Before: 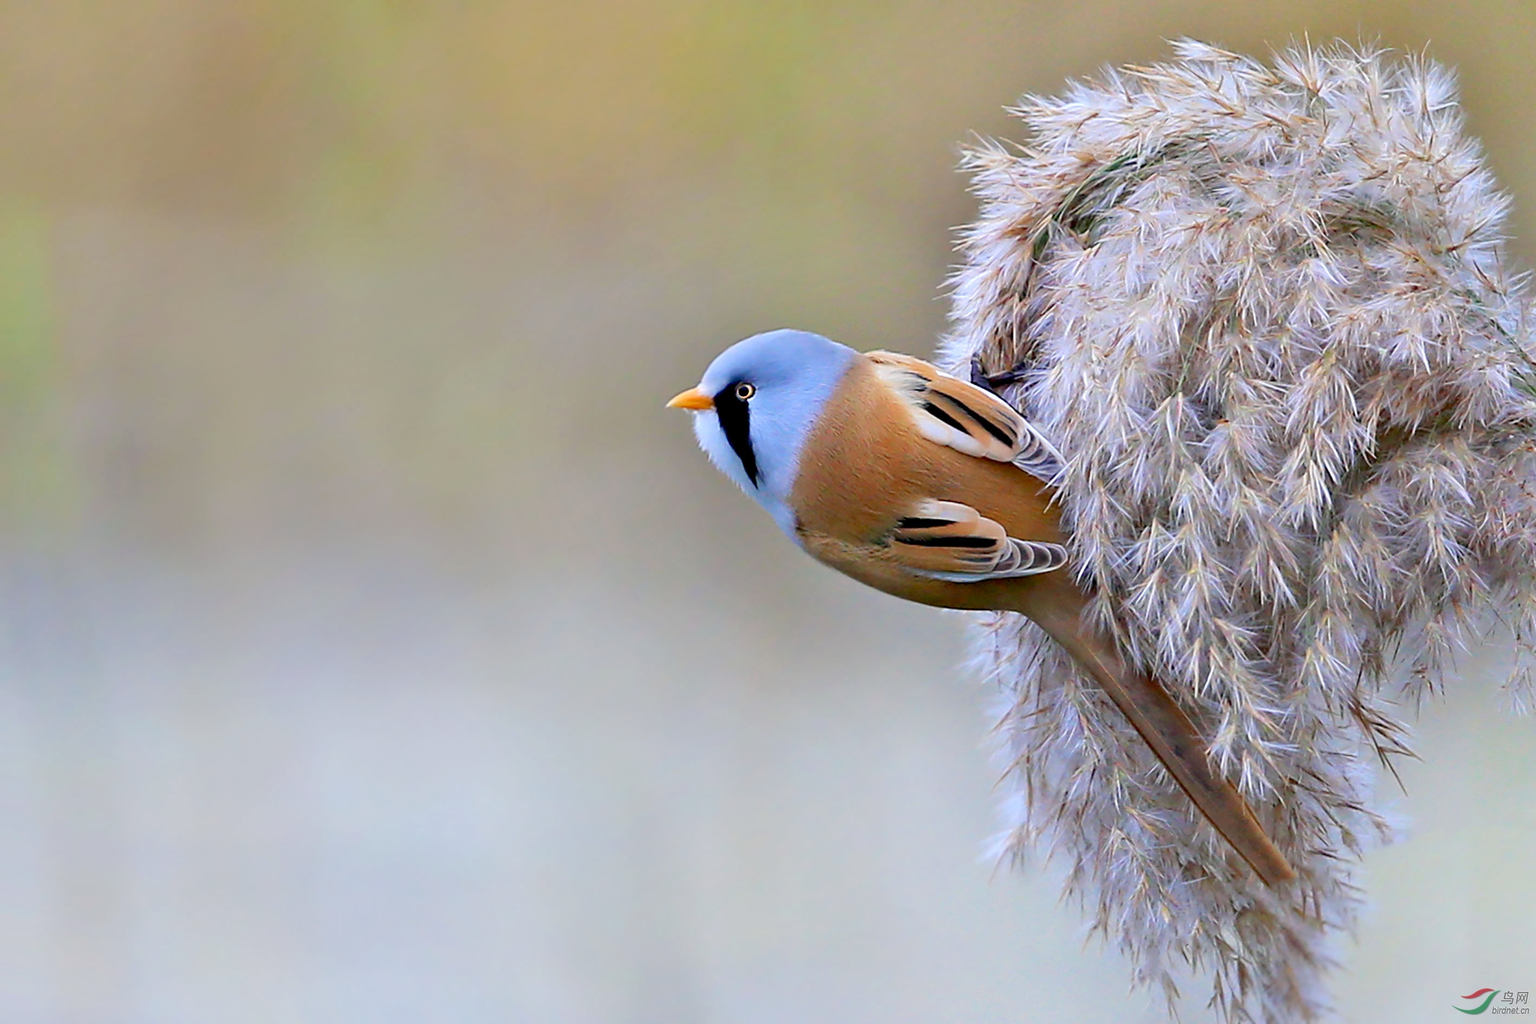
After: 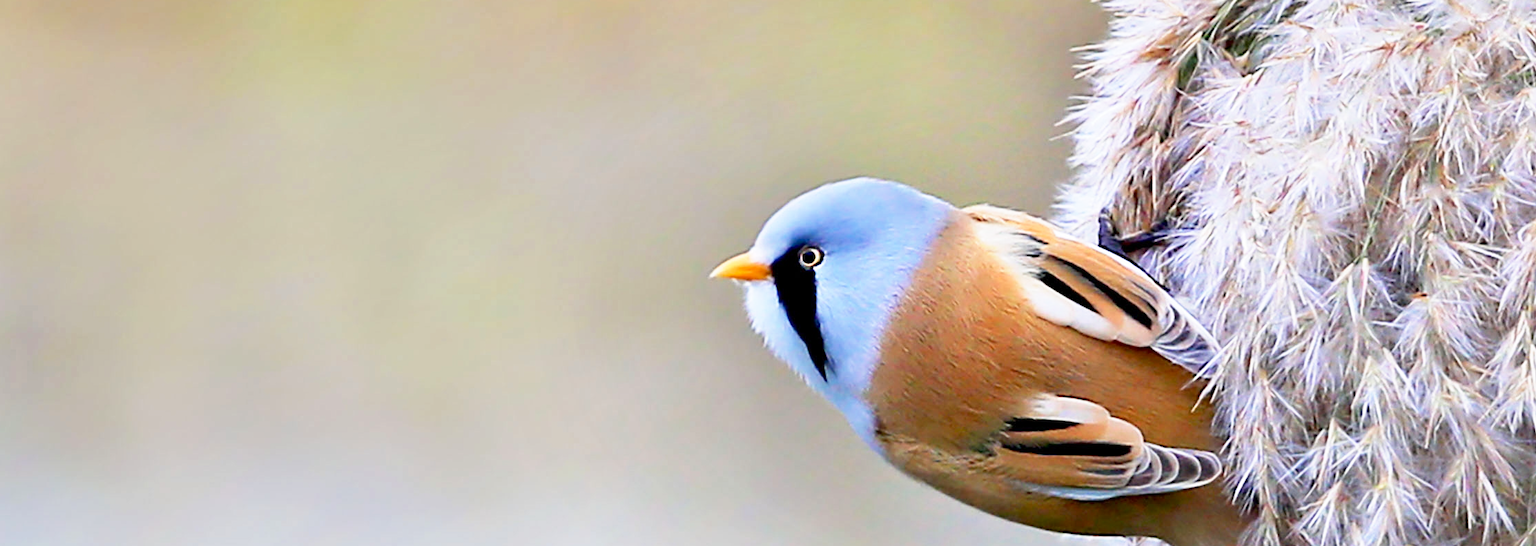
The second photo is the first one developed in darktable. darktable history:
contrast brightness saturation: contrast 0.025, brightness -0.035
crop: left 7.118%, top 18.568%, right 14.364%, bottom 39.476%
base curve: curves: ch0 [(0, 0) (0.557, 0.834) (1, 1)], preserve colors none
